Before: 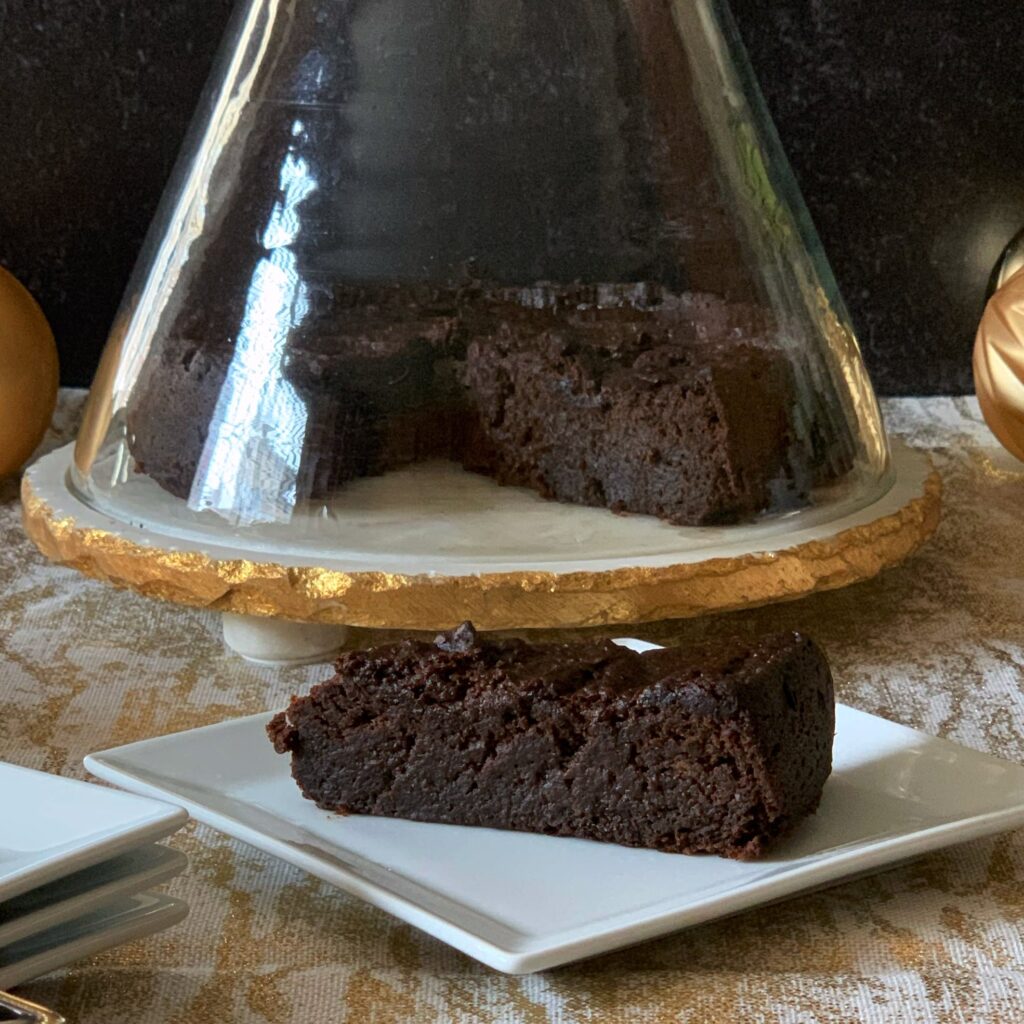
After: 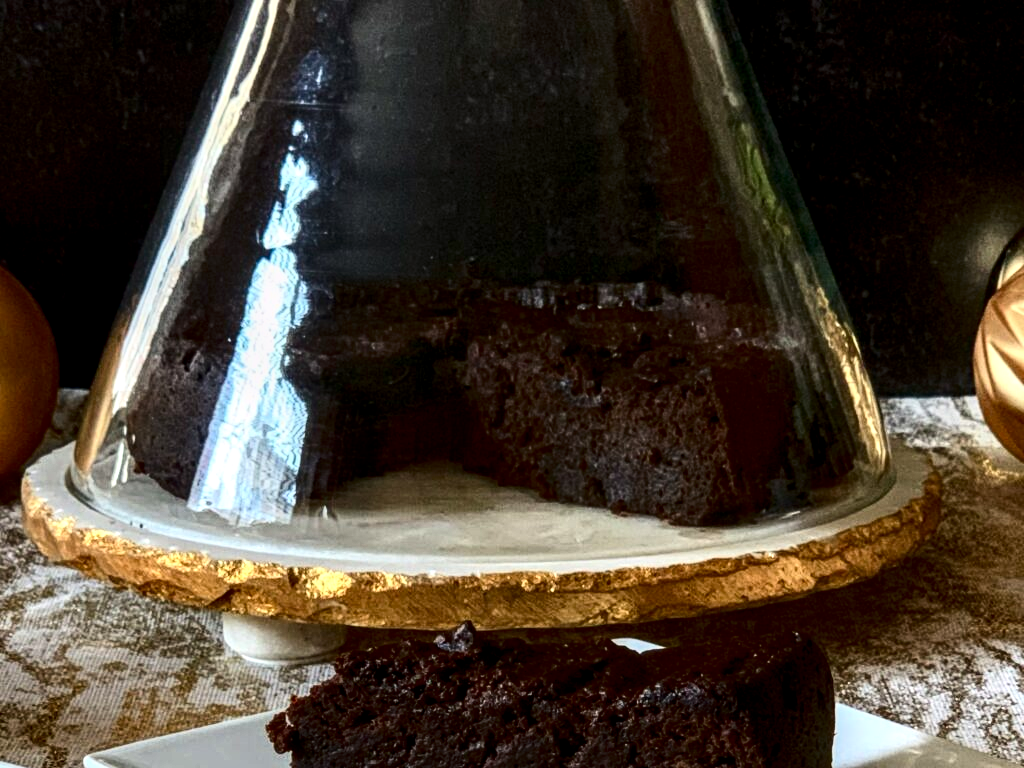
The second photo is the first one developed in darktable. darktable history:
contrast brightness saturation: contrast 0.32, brightness -0.08, saturation 0.17
crop: bottom 24.988%
local contrast: detail 154%
color zones: curves: ch0 [(0, 0.5) (0.143, 0.5) (0.286, 0.5) (0.429, 0.5) (0.571, 0.5) (0.714, 0.476) (0.857, 0.5) (1, 0.5)]; ch2 [(0, 0.5) (0.143, 0.5) (0.286, 0.5) (0.429, 0.5) (0.571, 0.5) (0.714, 0.487) (0.857, 0.5) (1, 0.5)]
